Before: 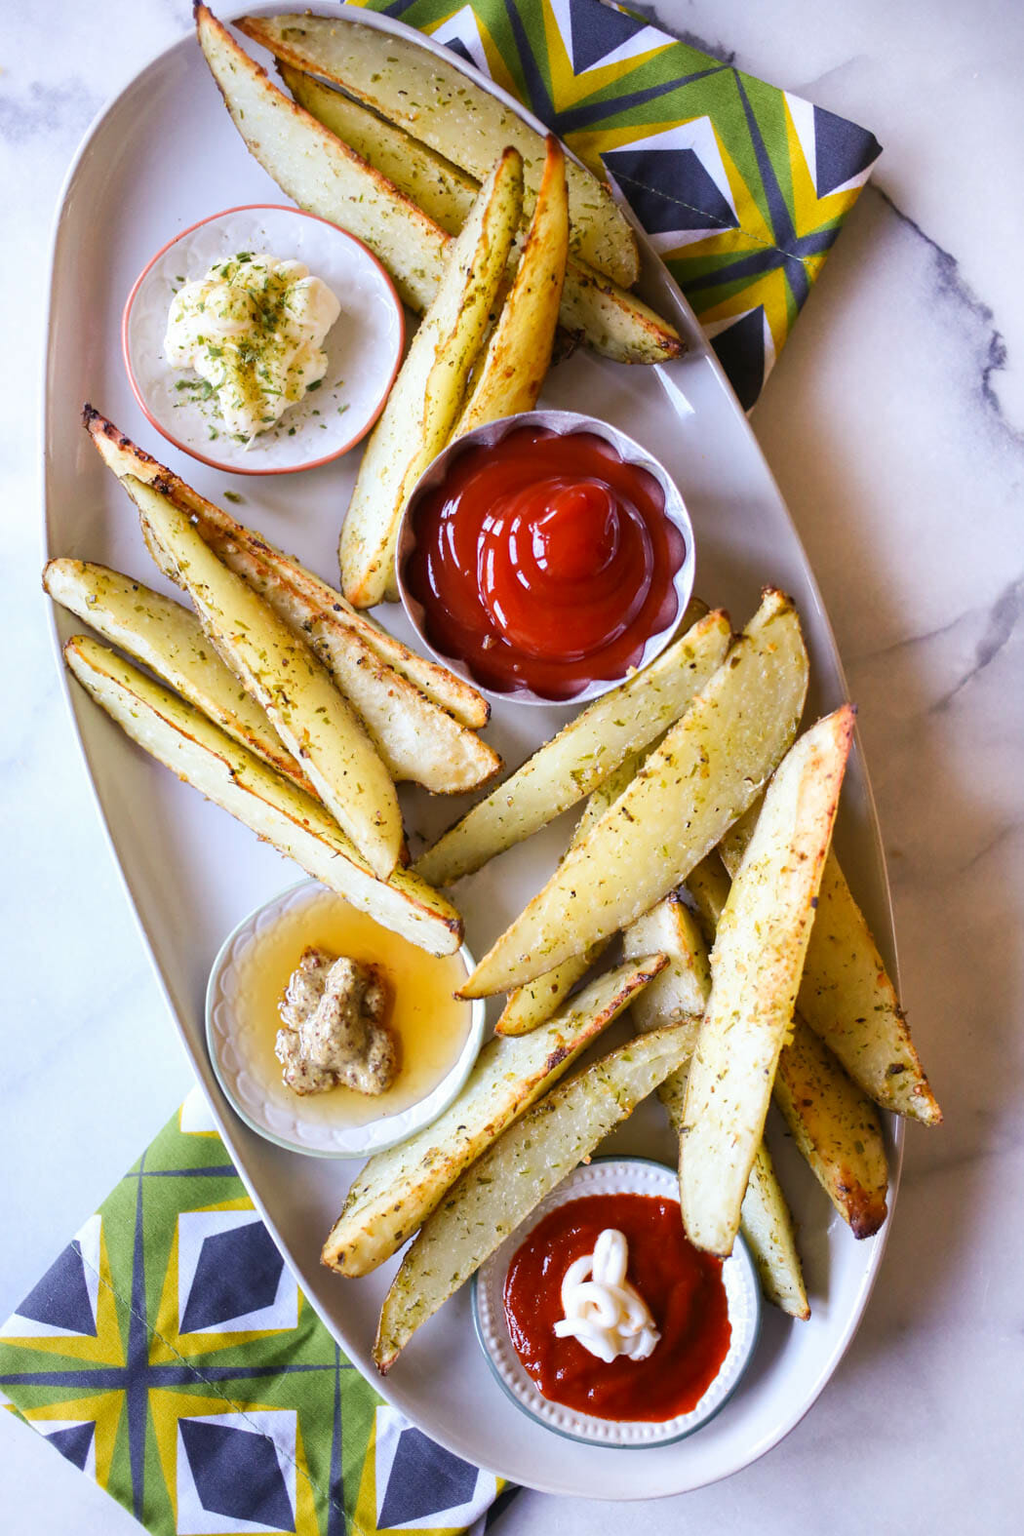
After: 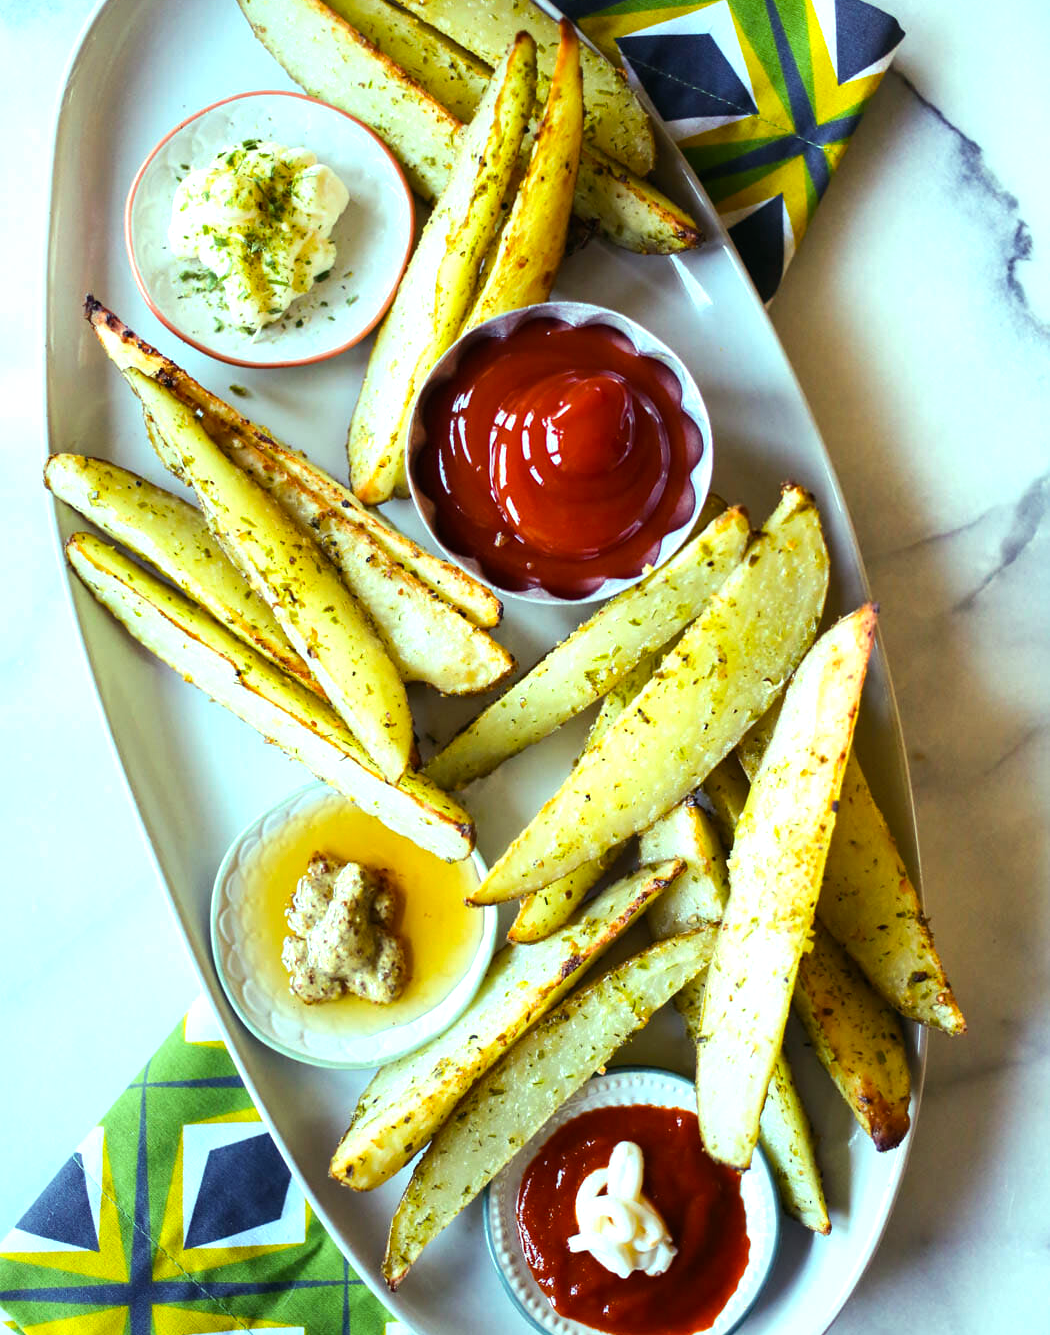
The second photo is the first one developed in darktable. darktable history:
crop: top 7.587%, bottom 7.638%
color balance rgb: shadows lift › luminance -9.419%, power › luminance -7.579%, power › chroma 1.118%, power › hue 217.02°, highlights gain › luminance 15.124%, highlights gain › chroma 7.093%, highlights gain › hue 128.44°, perceptual saturation grading › global saturation 19.971%, perceptual brilliance grading › highlights 9.651%, perceptual brilliance grading › mid-tones 4.794%
